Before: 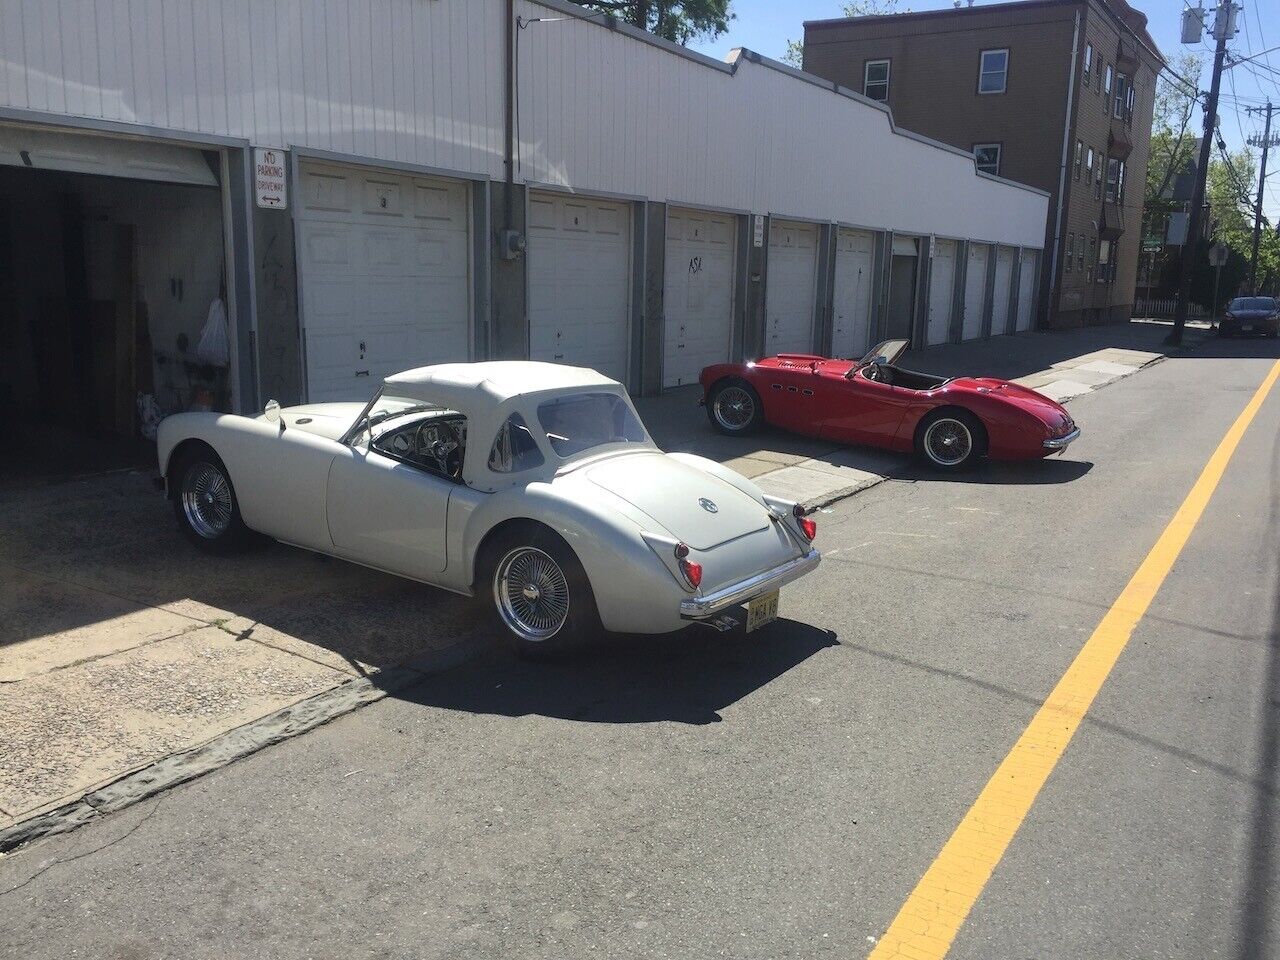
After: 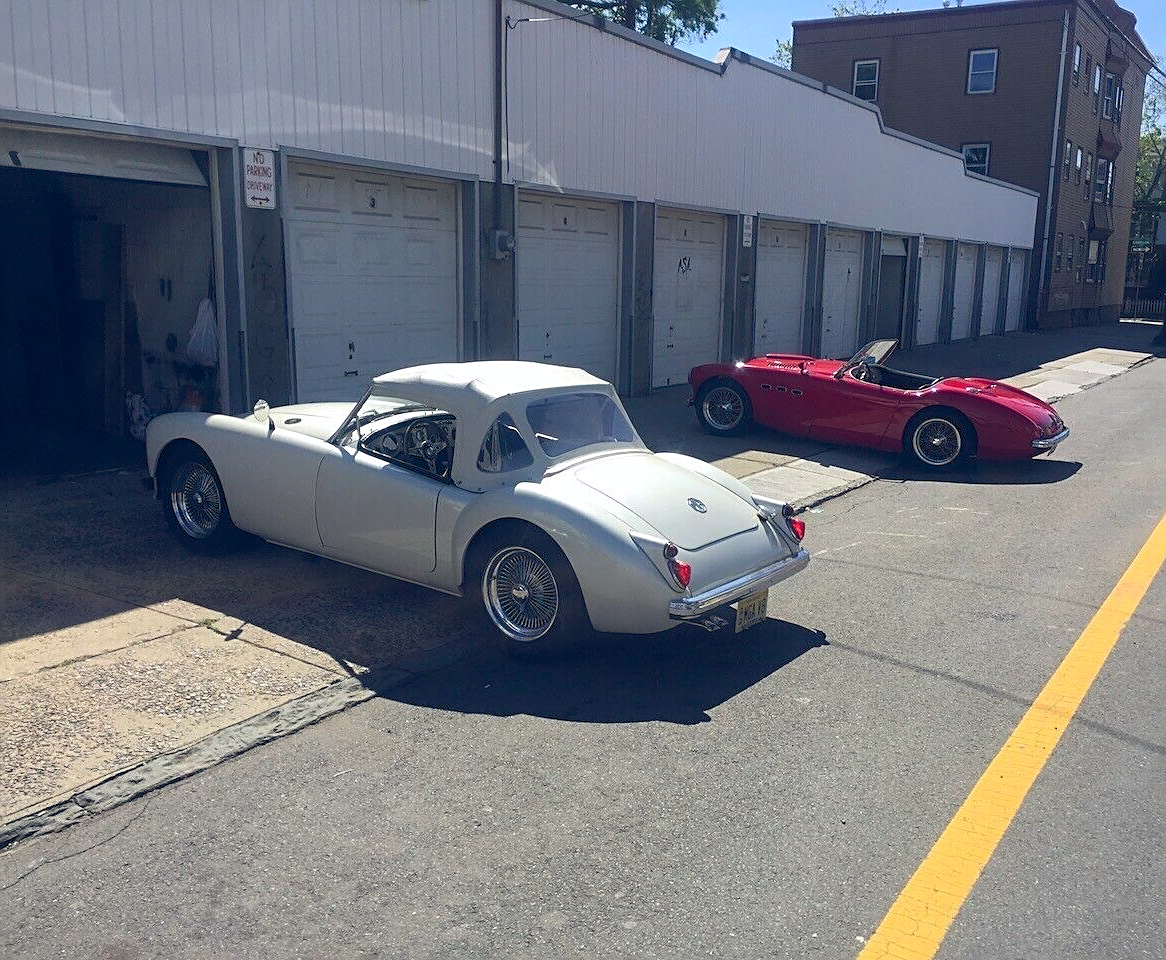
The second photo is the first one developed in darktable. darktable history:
crop and rotate: left 0.909%, right 7.954%
color balance rgb: global offset › chroma 0.25%, global offset › hue 257.76°, linear chroma grading › global chroma 10.387%, perceptual saturation grading › global saturation 7.425%, perceptual saturation grading › shadows 2.904%
sharpen: on, module defaults
